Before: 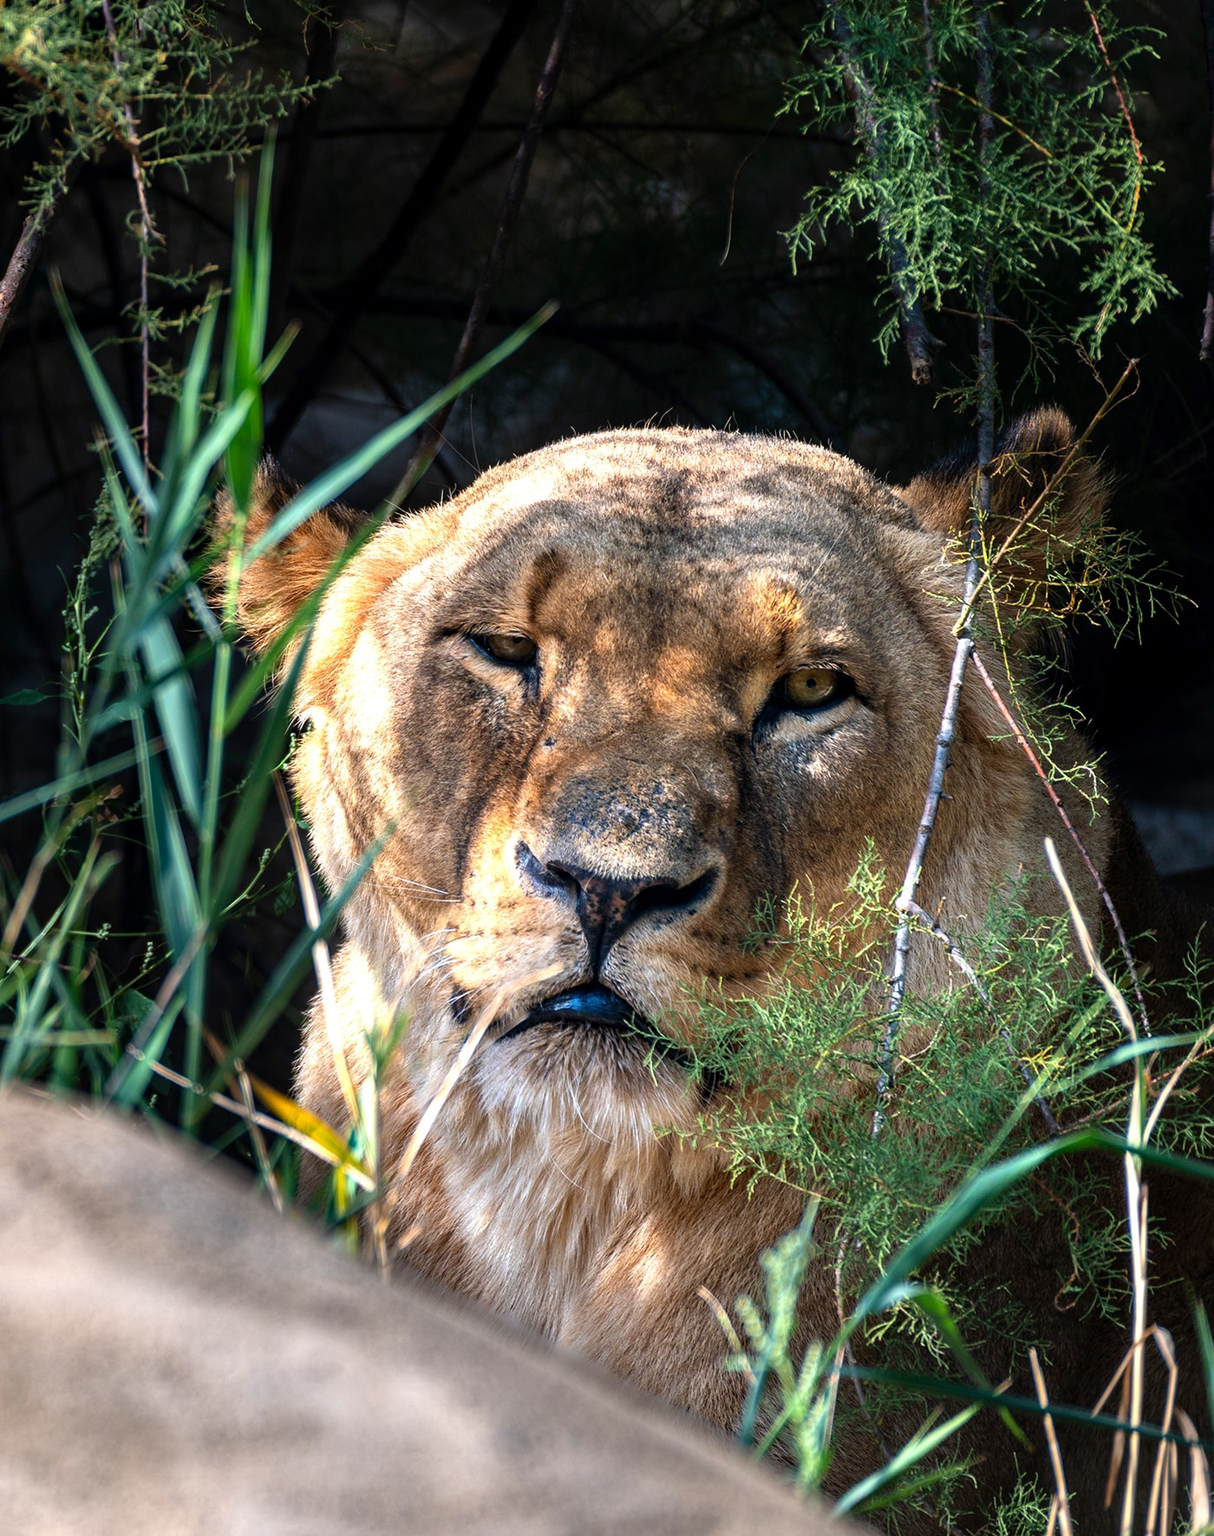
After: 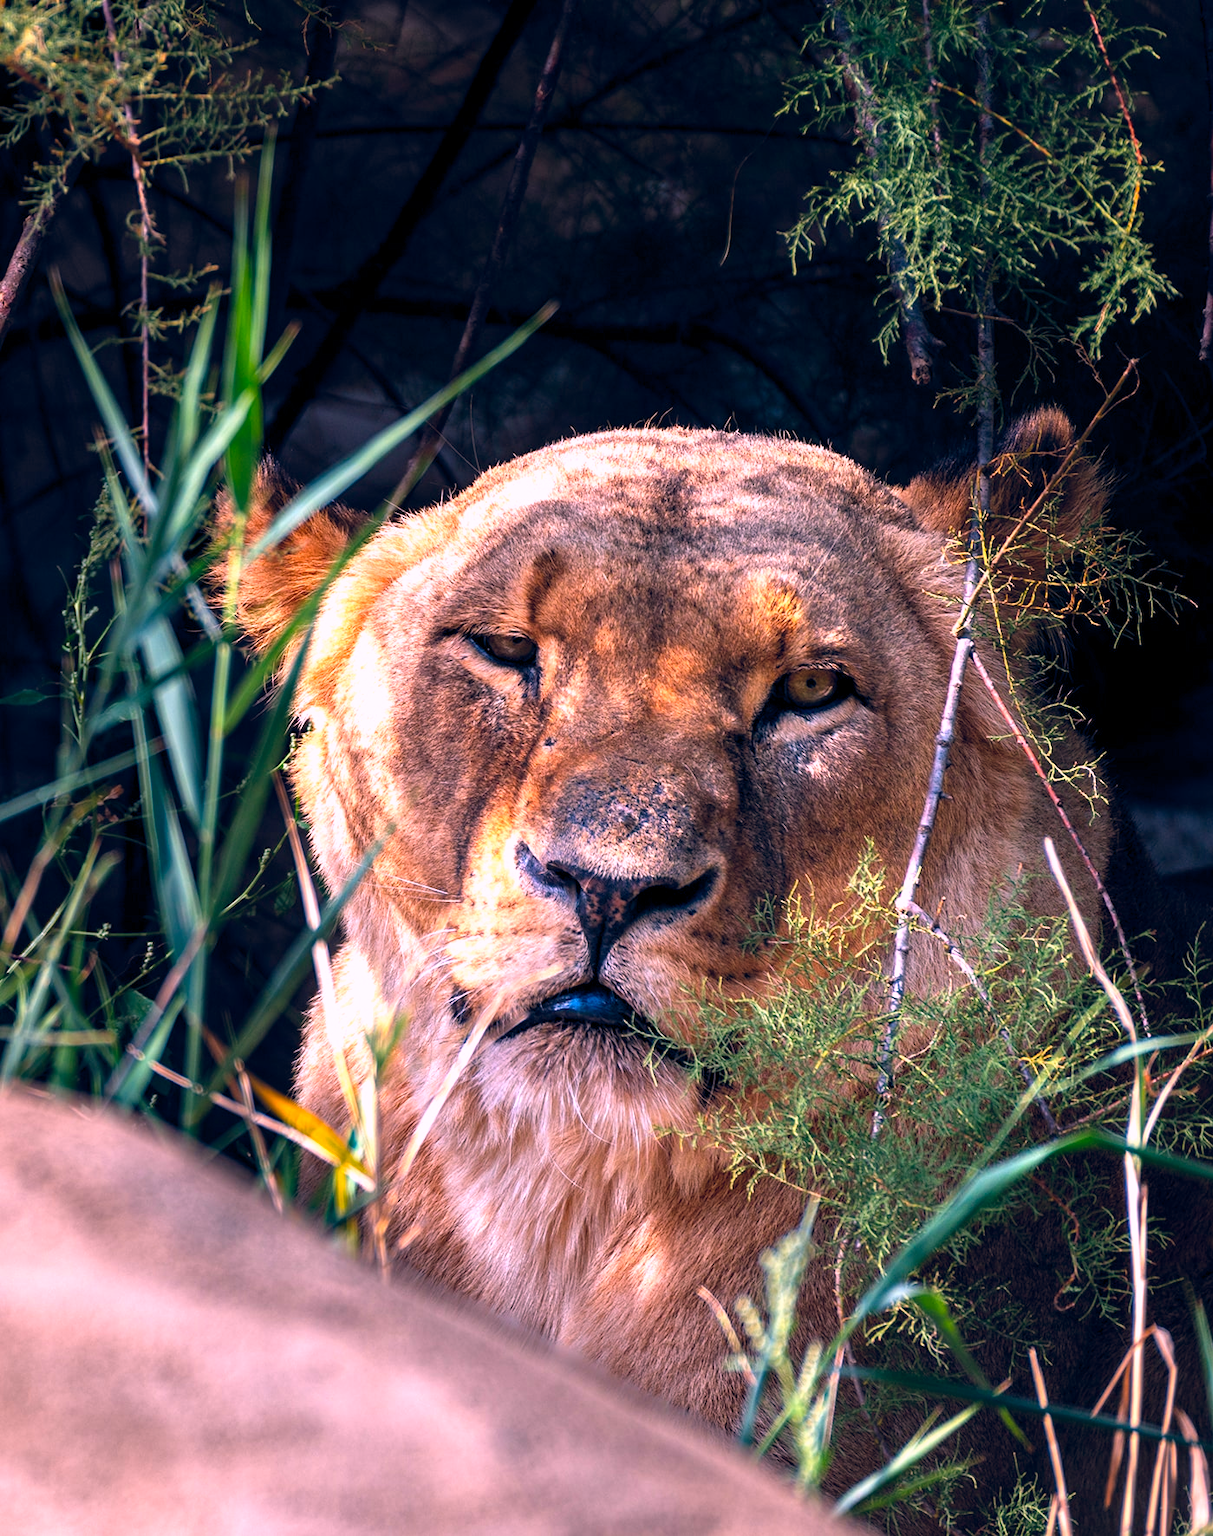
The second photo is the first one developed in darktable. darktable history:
white balance: red 1.188, blue 1.11
color balance rgb: shadows lift › hue 87.51°, highlights gain › chroma 1.35%, highlights gain › hue 55.1°, global offset › chroma 0.13%, global offset › hue 253.66°, perceptual saturation grading › global saturation 16.38%
